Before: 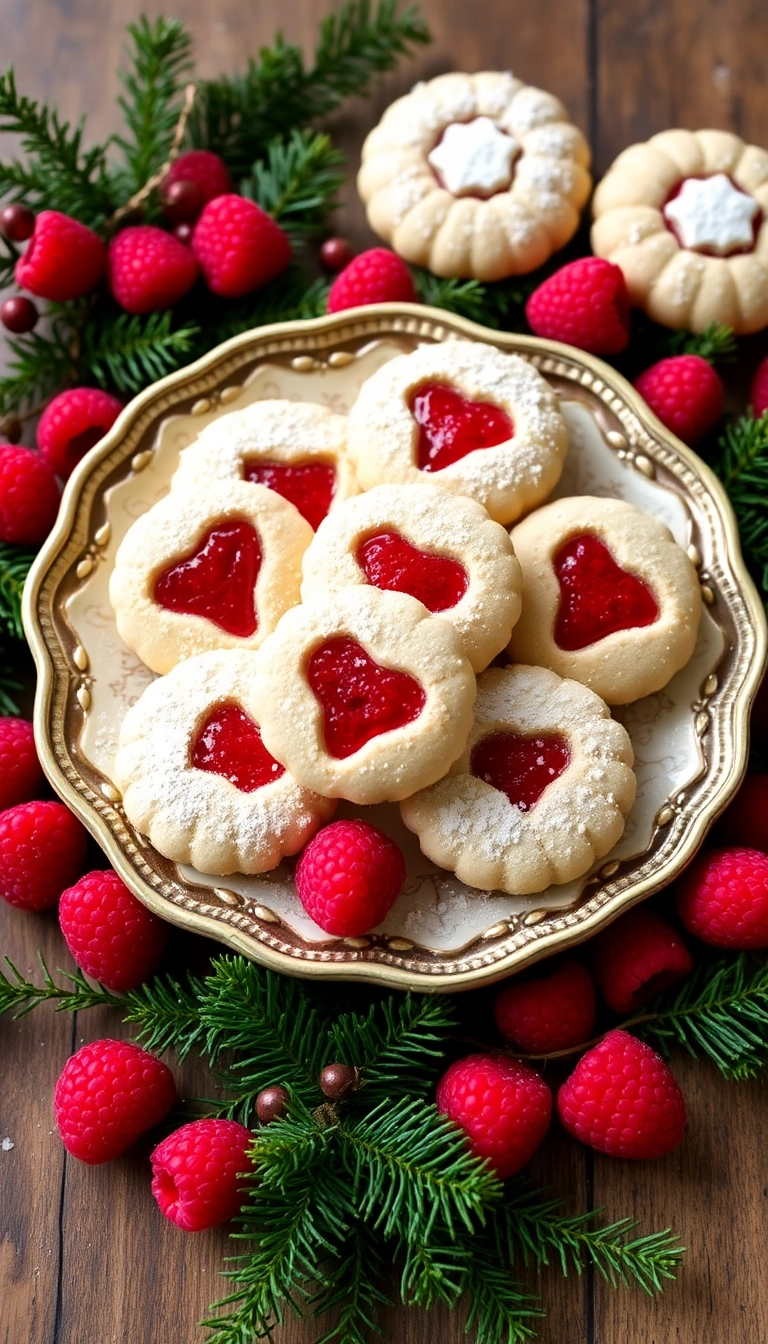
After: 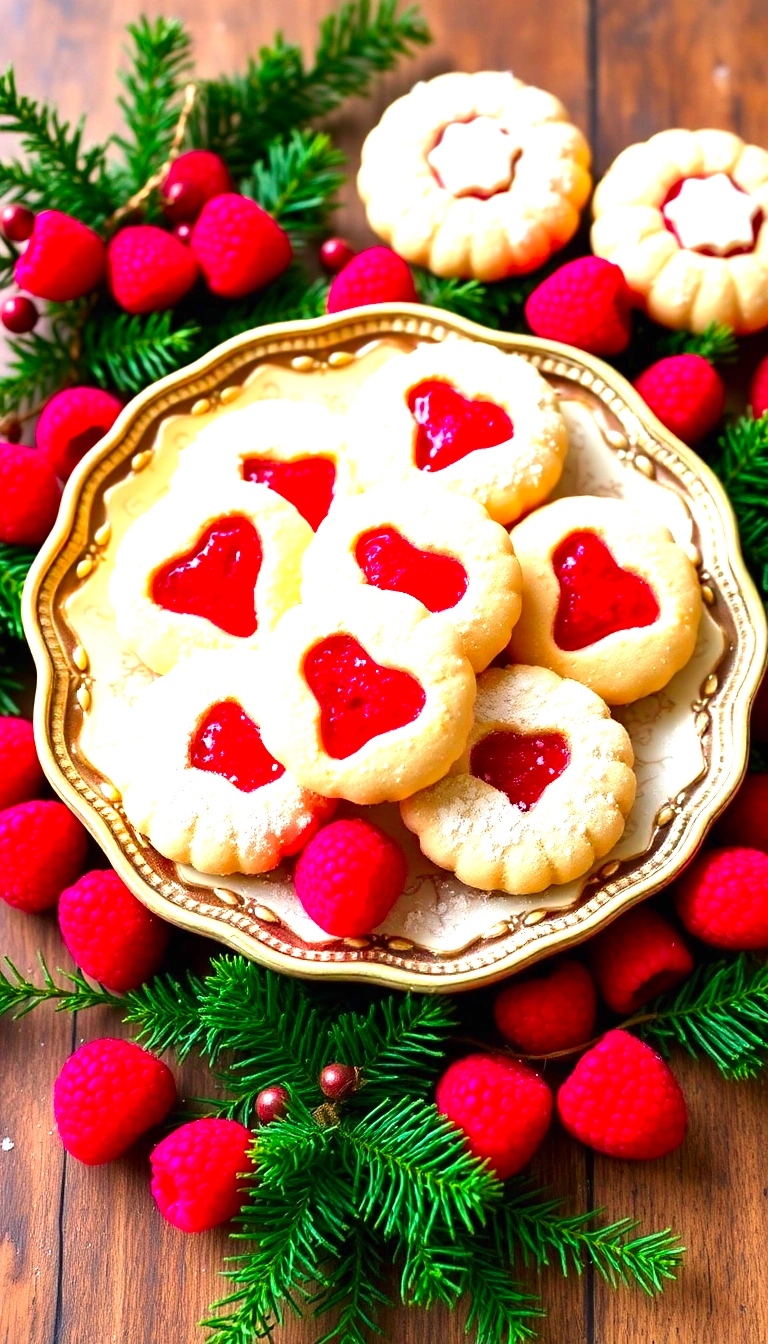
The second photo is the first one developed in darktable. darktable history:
exposure: black level correction 0, exposure 1.2 EV, compensate exposure bias true, compensate highlight preservation false
color contrast: green-magenta contrast 1.69, blue-yellow contrast 1.49
